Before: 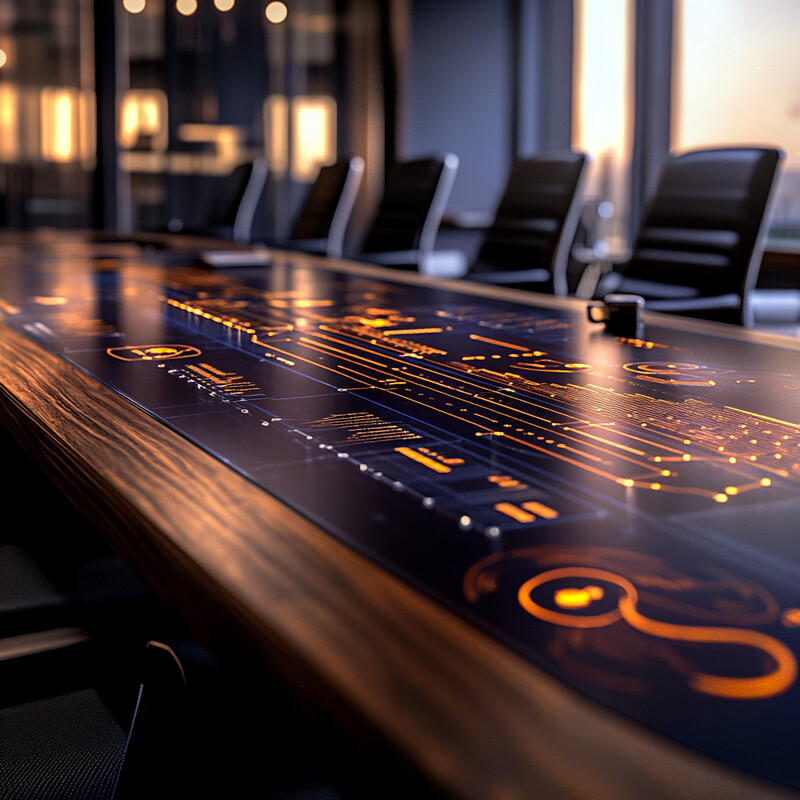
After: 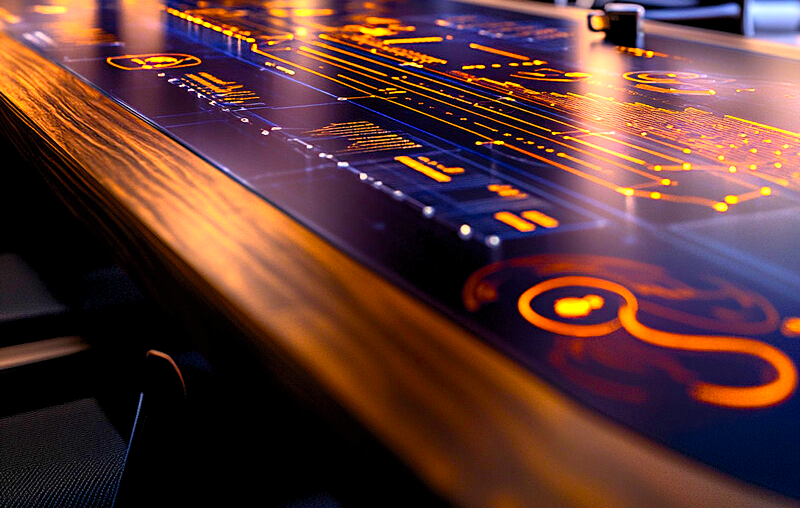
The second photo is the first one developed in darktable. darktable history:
exposure: black level correction 0.001, exposure 0.5 EV, compensate exposure bias true, compensate highlight preservation false
contrast brightness saturation: contrast 0.2, brightness 0.15, saturation 0.14
crop and rotate: top 36.435%
color balance rgb: perceptual saturation grading › global saturation 20%, perceptual saturation grading › highlights -25%, perceptual saturation grading › shadows 25%, global vibrance 50%
